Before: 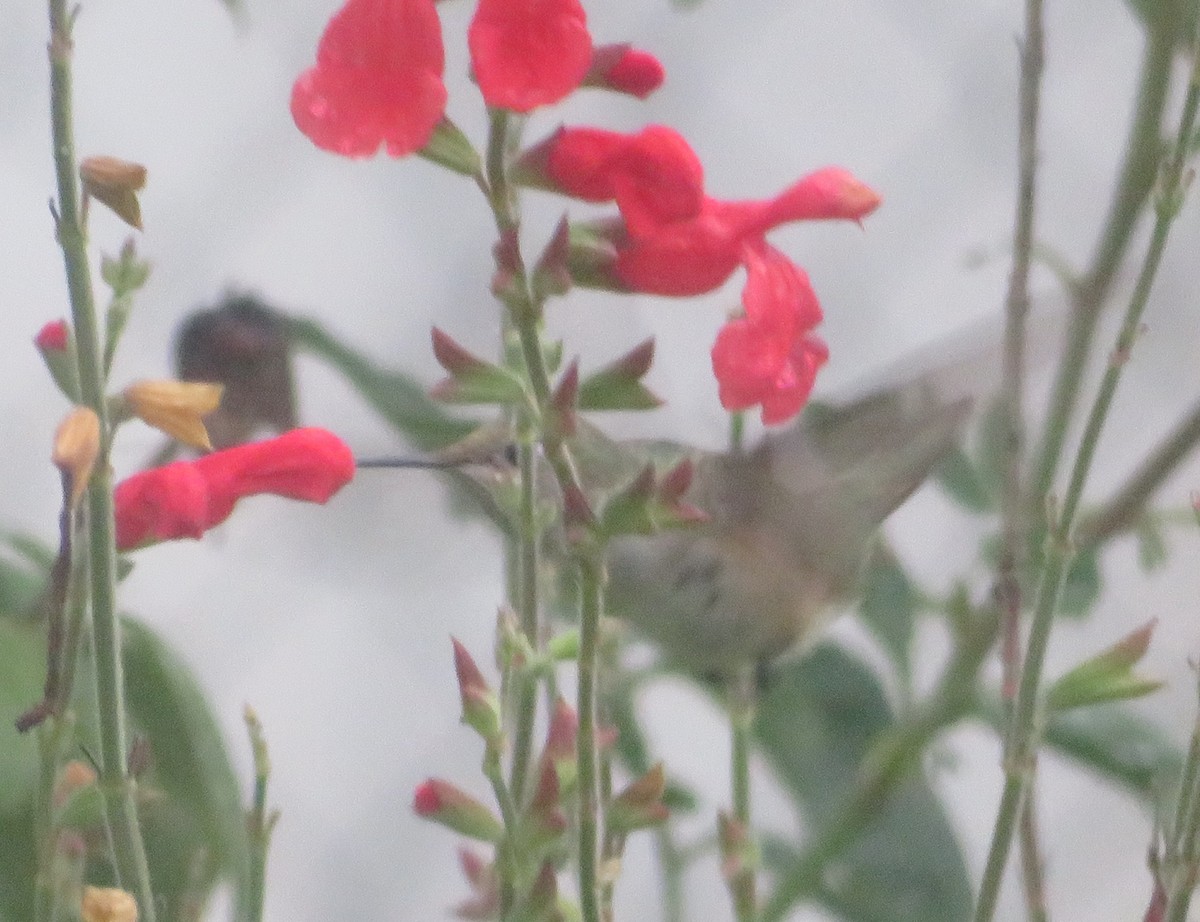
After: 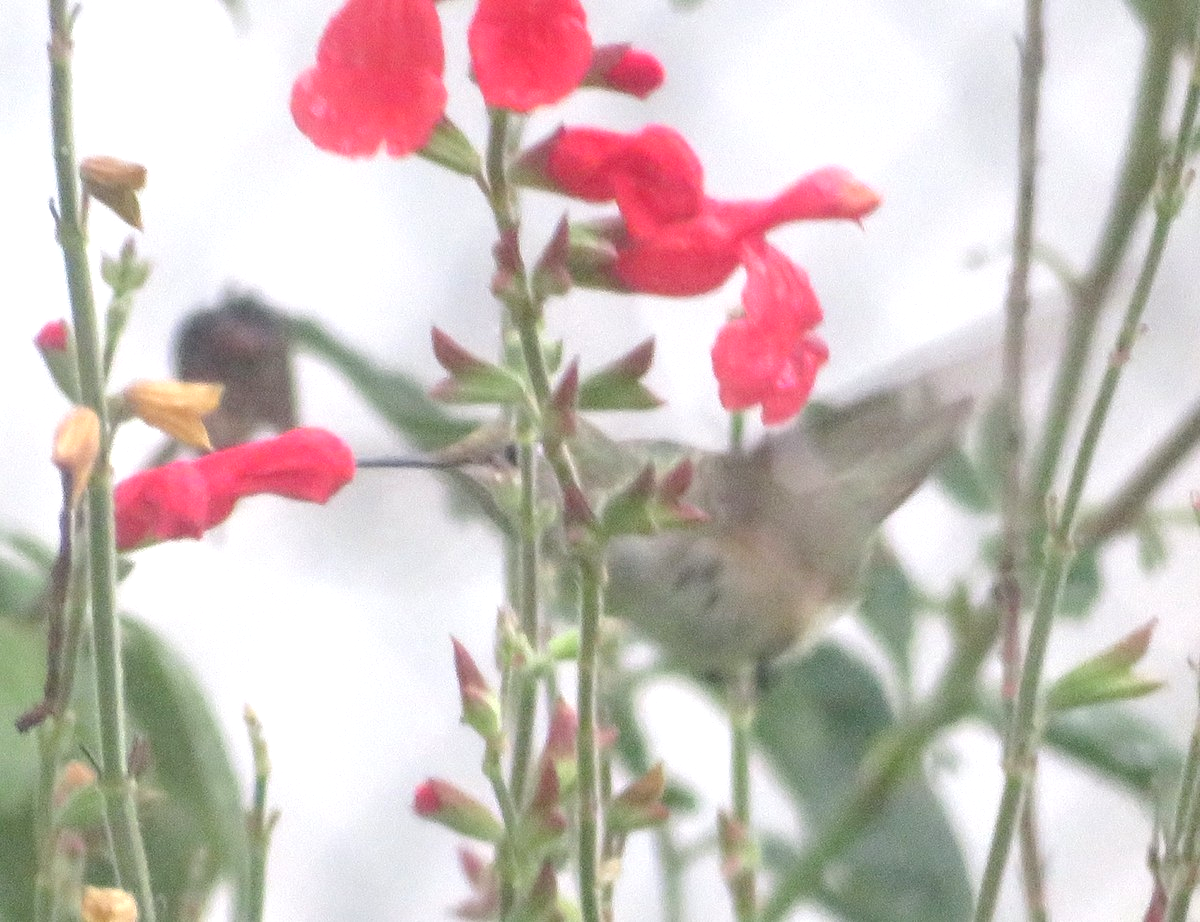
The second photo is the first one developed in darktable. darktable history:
local contrast: on, module defaults
exposure: exposure 0.661 EV, compensate highlight preservation false
